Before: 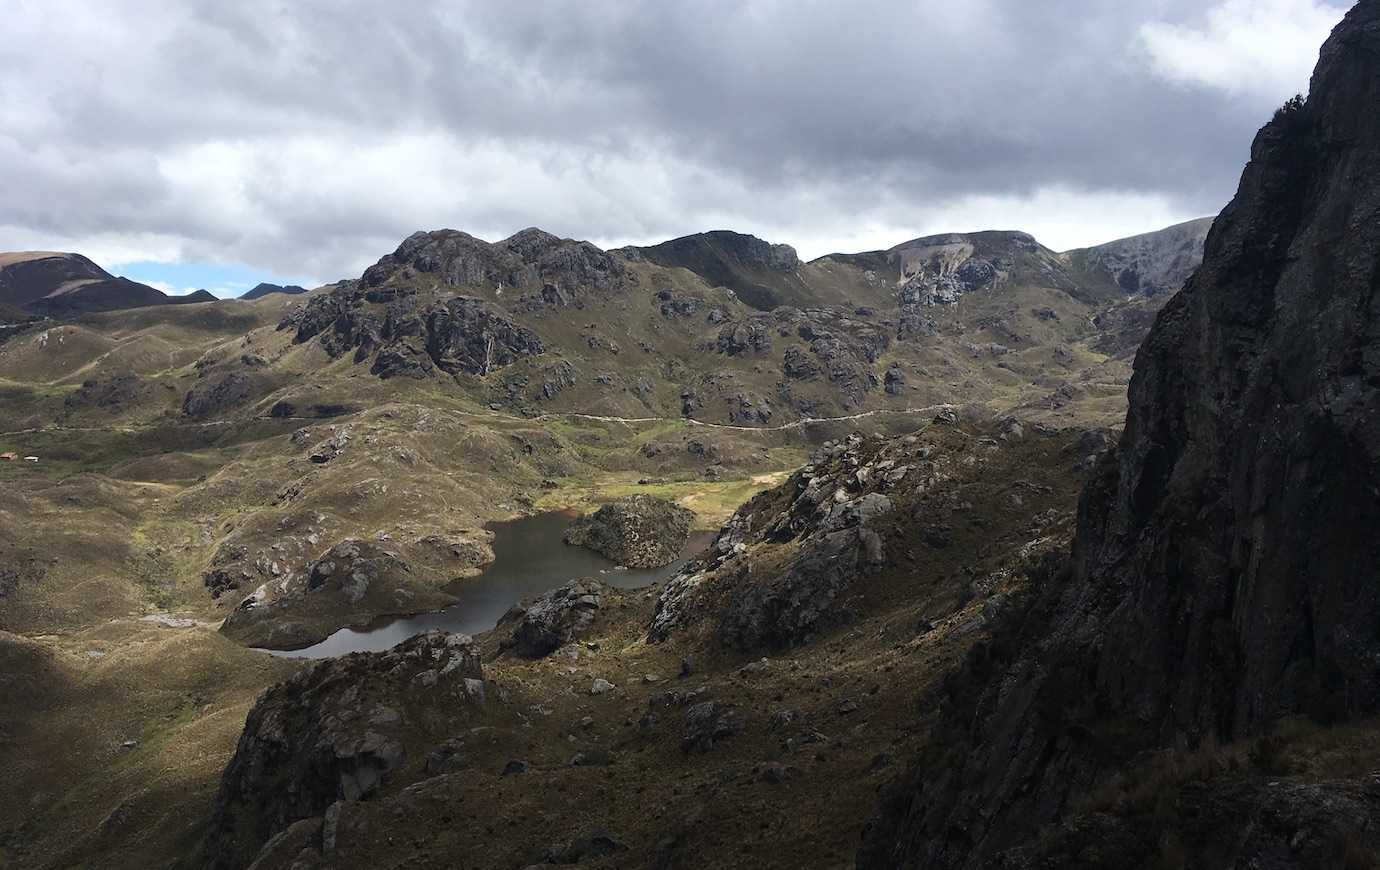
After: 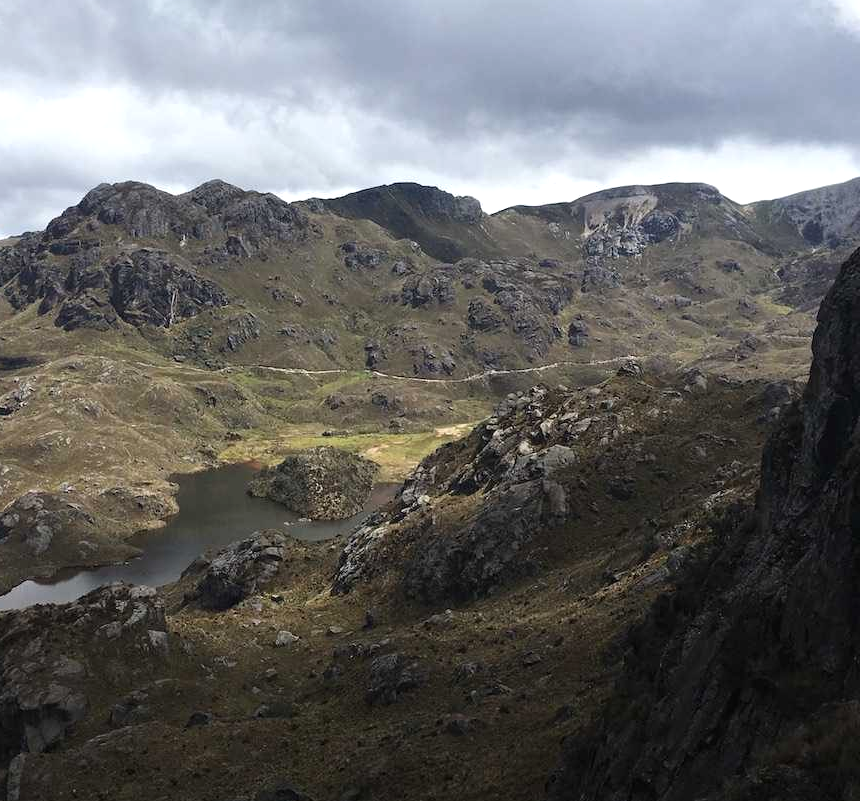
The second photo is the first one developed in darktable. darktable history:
exposure: exposure 0.197 EV, compensate highlight preservation false
crop and rotate: left 22.918%, top 5.629%, right 14.711%, bottom 2.247%
